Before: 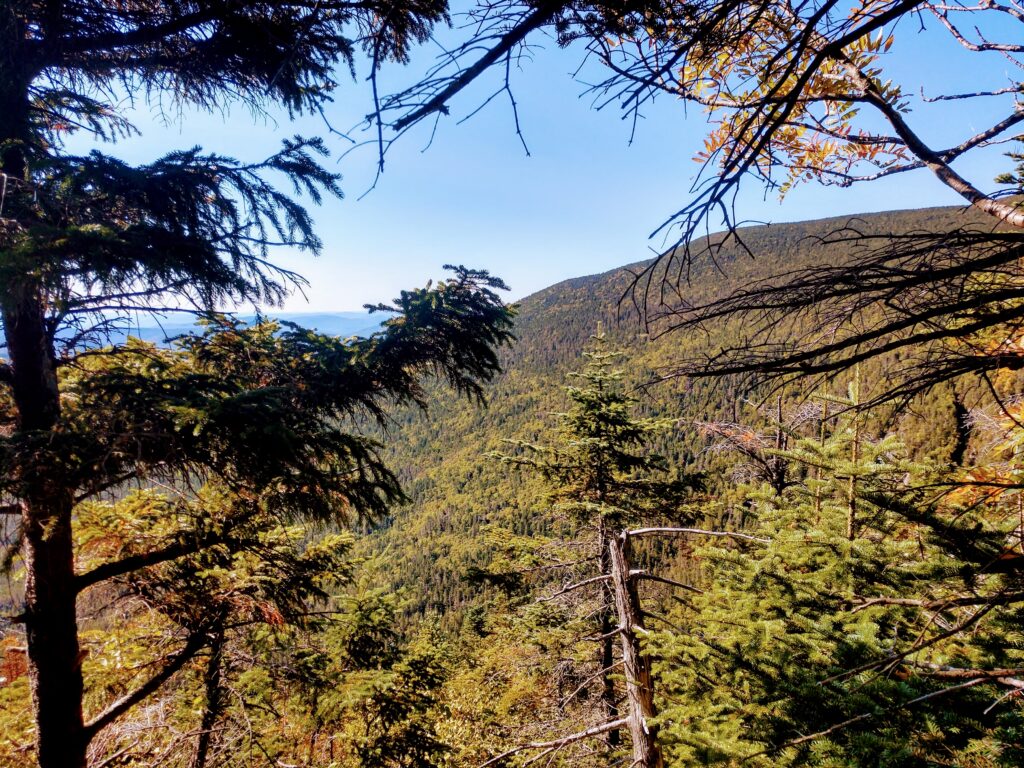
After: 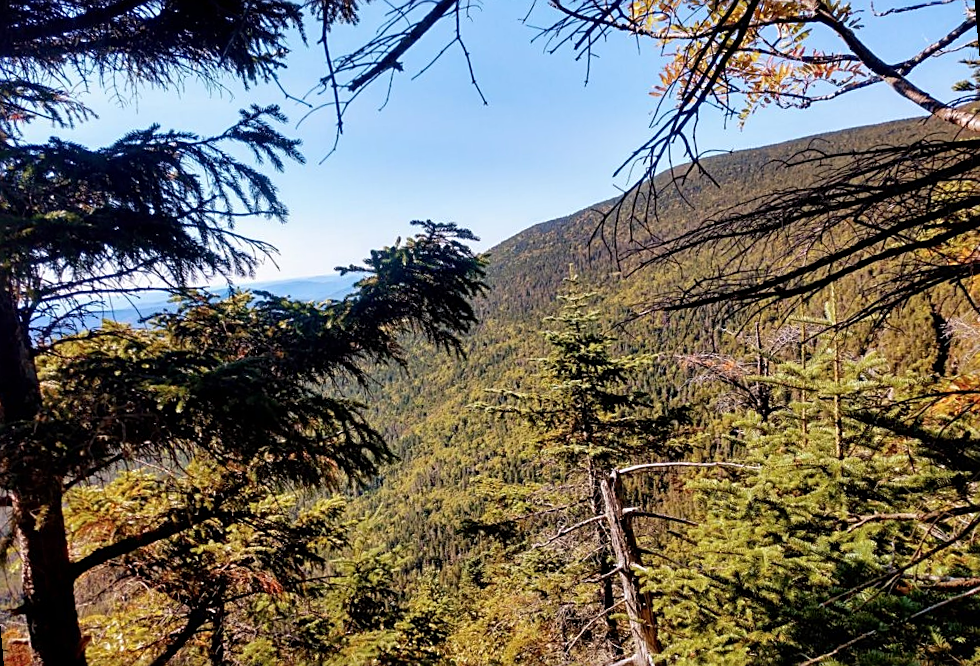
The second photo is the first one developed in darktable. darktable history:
sharpen: on, module defaults
rotate and perspective: rotation -5°, crop left 0.05, crop right 0.952, crop top 0.11, crop bottom 0.89
